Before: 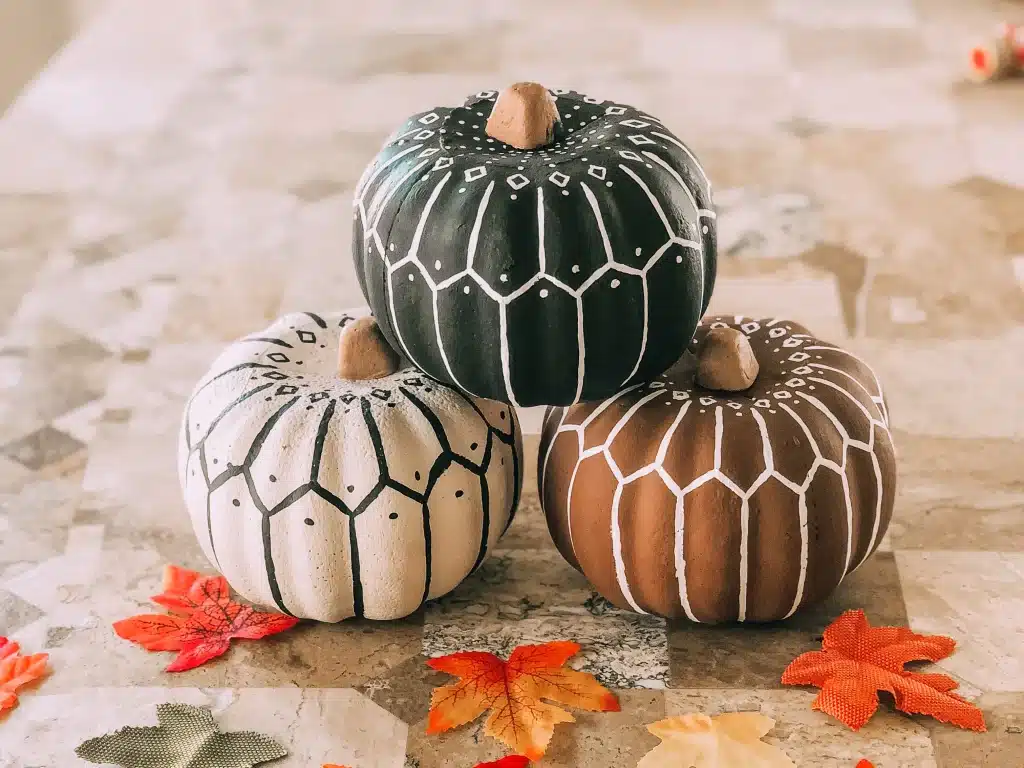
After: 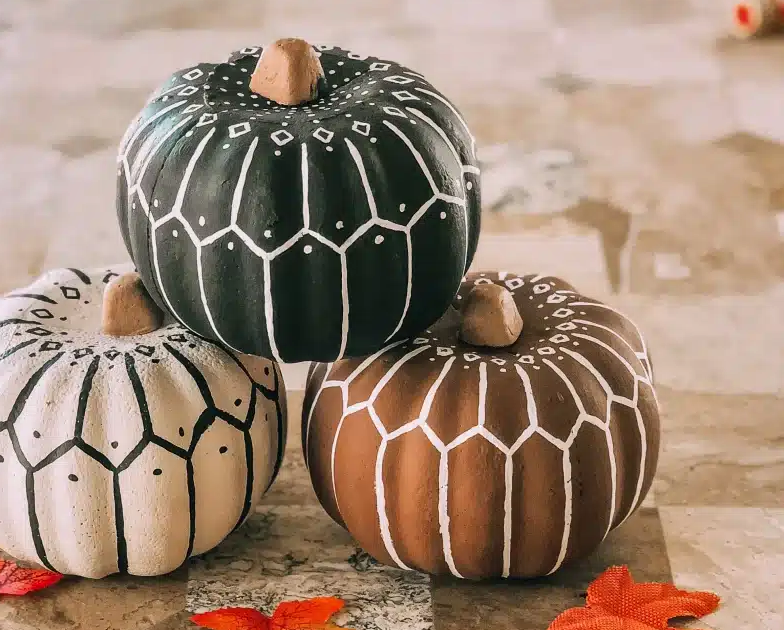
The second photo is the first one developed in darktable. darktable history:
shadows and highlights: shadows 5, soften with gaussian
crop: left 23.095%, top 5.827%, bottom 11.854%
